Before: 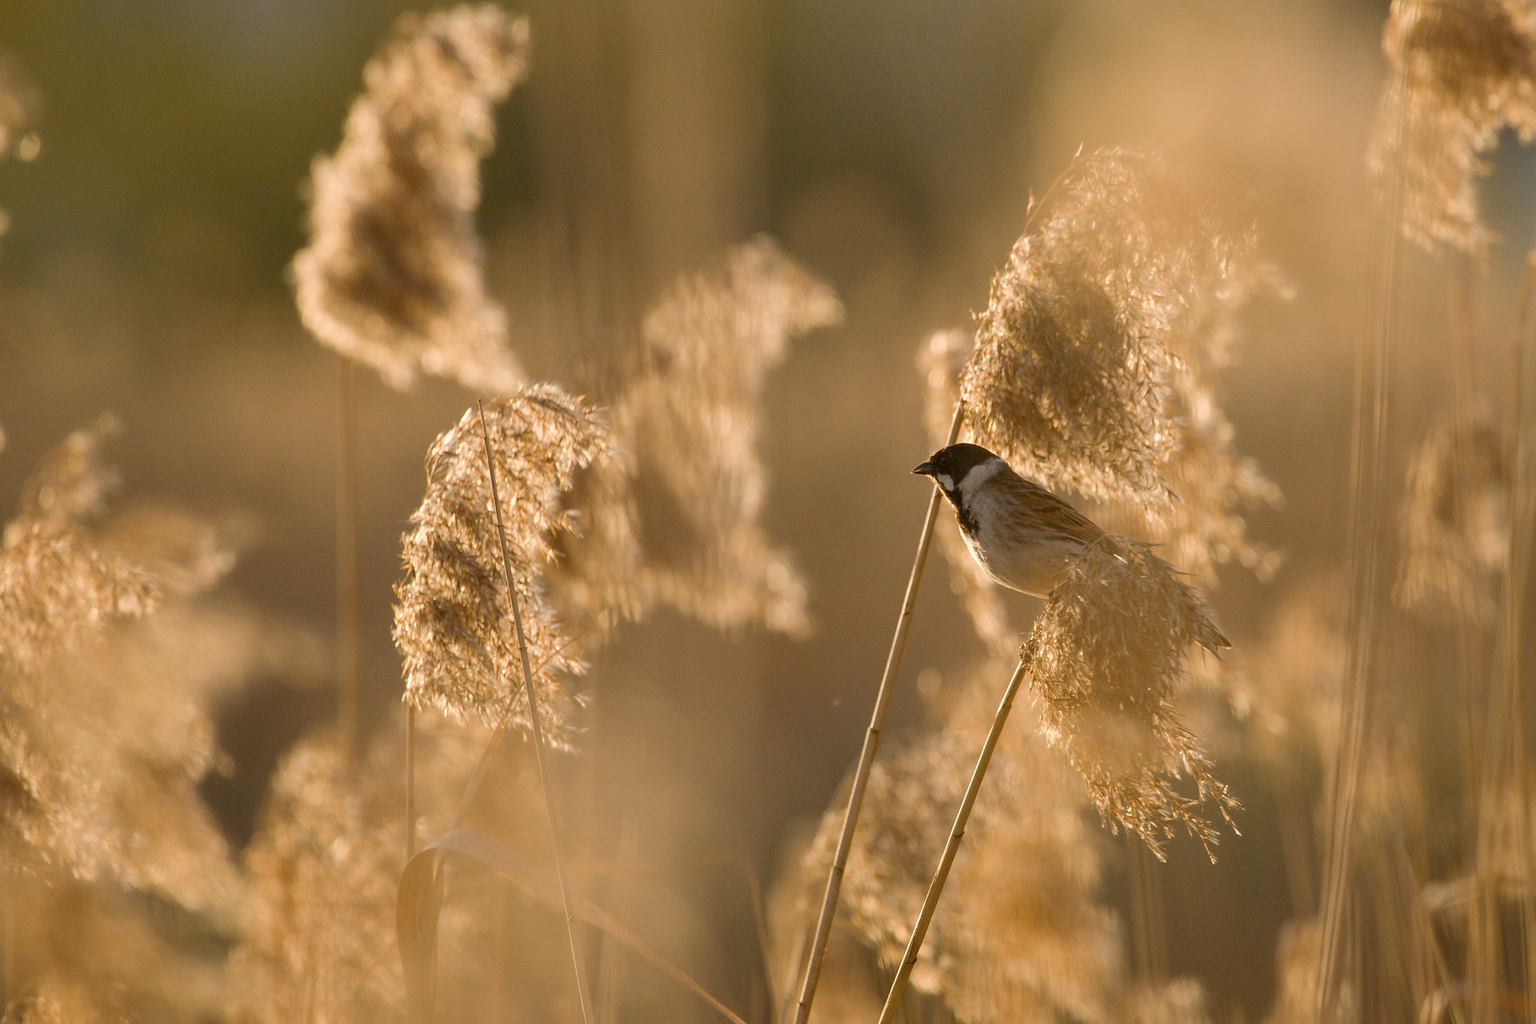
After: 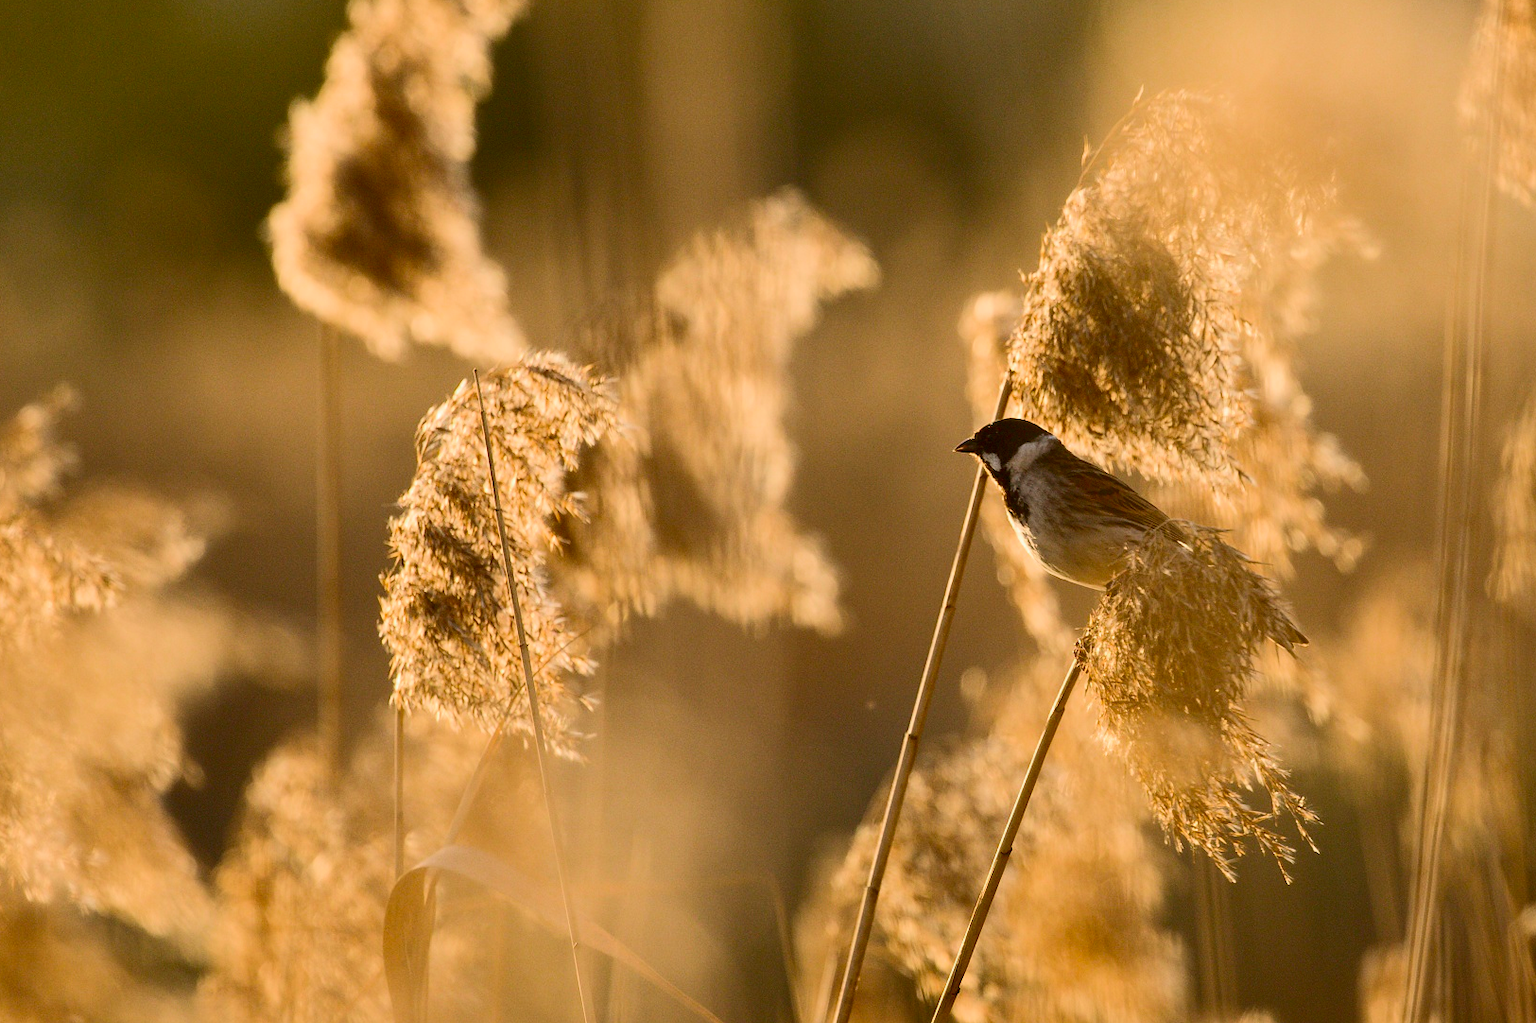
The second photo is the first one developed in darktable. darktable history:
crop: left 3.305%, top 6.436%, right 6.389%, bottom 3.258%
color zones: curves: ch0 [(0, 0.425) (0.143, 0.422) (0.286, 0.42) (0.429, 0.419) (0.571, 0.419) (0.714, 0.42) (0.857, 0.422) (1, 0.425)]; ch1 [(0, 0.666) (0.143, 0.669) (0.286, 0.671) (0.429, 0.67) (0.571, 0.67) (0.714, 0.67) (0.857, 0.67) (1, 0.666)]
contrast brightness saturation: contrast 0.39, brightness 0.1
